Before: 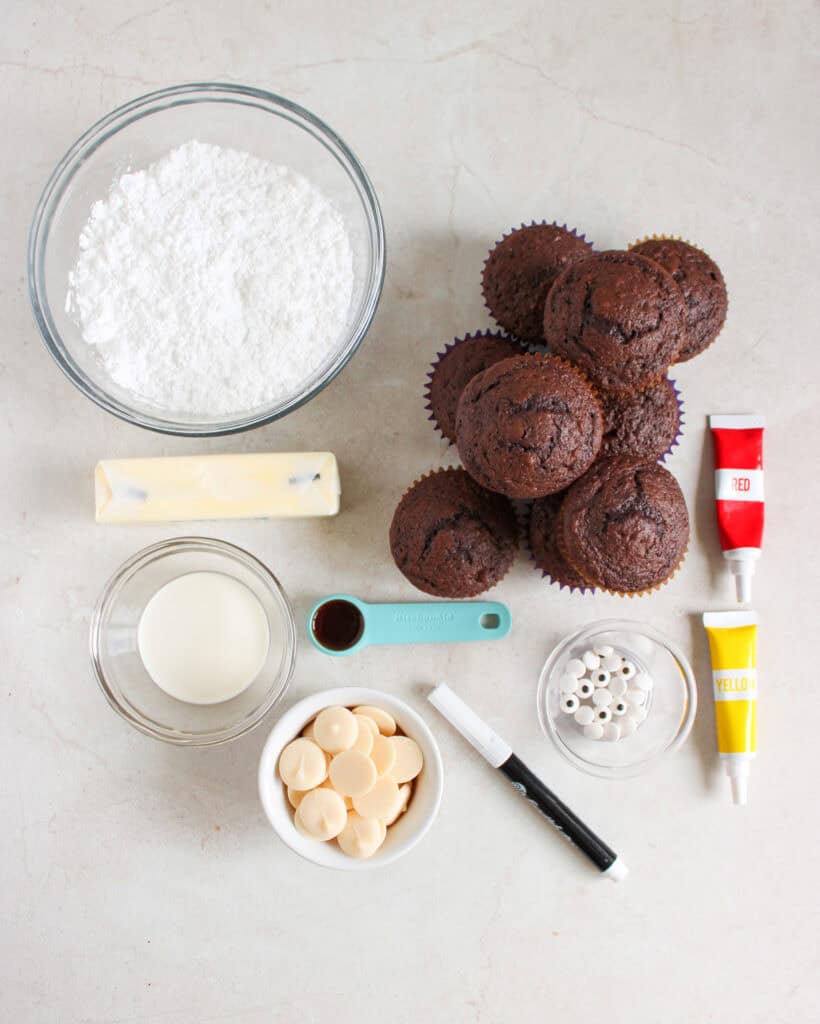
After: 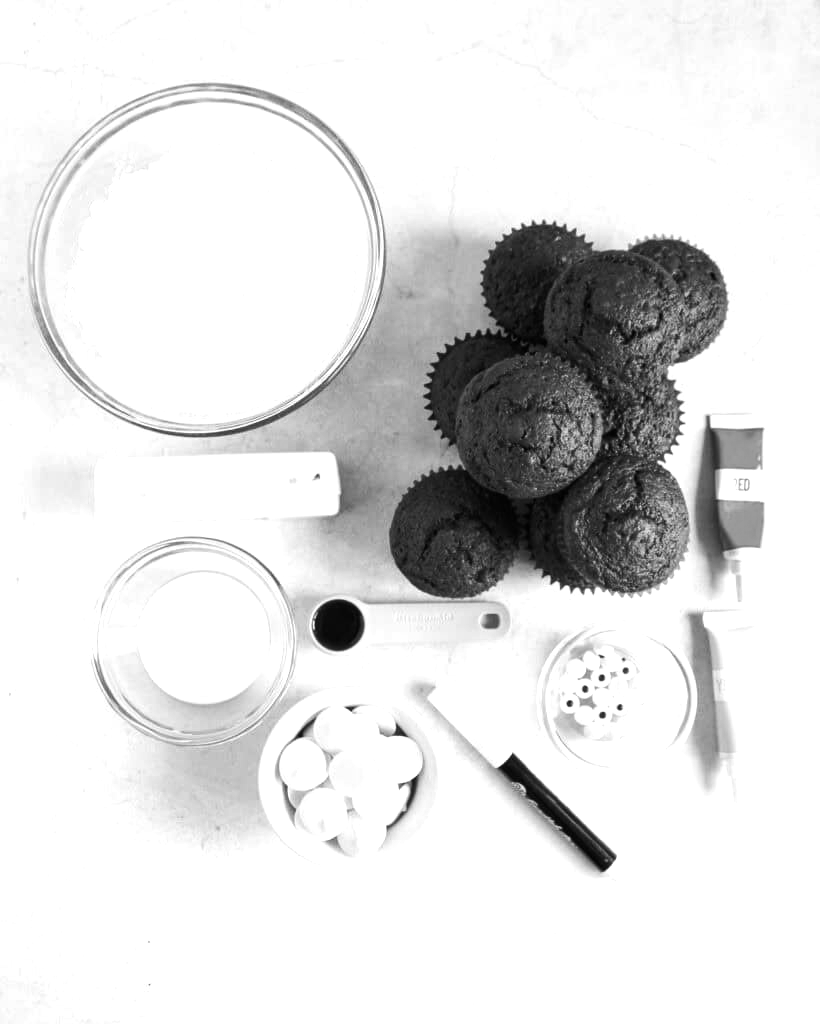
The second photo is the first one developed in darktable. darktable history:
tone equalizer: -8 EV -0.75 EV, -7 EV -0.7 EV, -6 EV -0.6 EV, -5 EV -0.4 EV, -3 EV 0.4 EV, -2 EV 0.6 EV, -1 EV 0.7 EV, +0 EV 0.75 EV, edges refinement/feathering 500, mask exposure compensation -1.57 EV, preserve details no
monochrome: a 1.94, b -0.638
